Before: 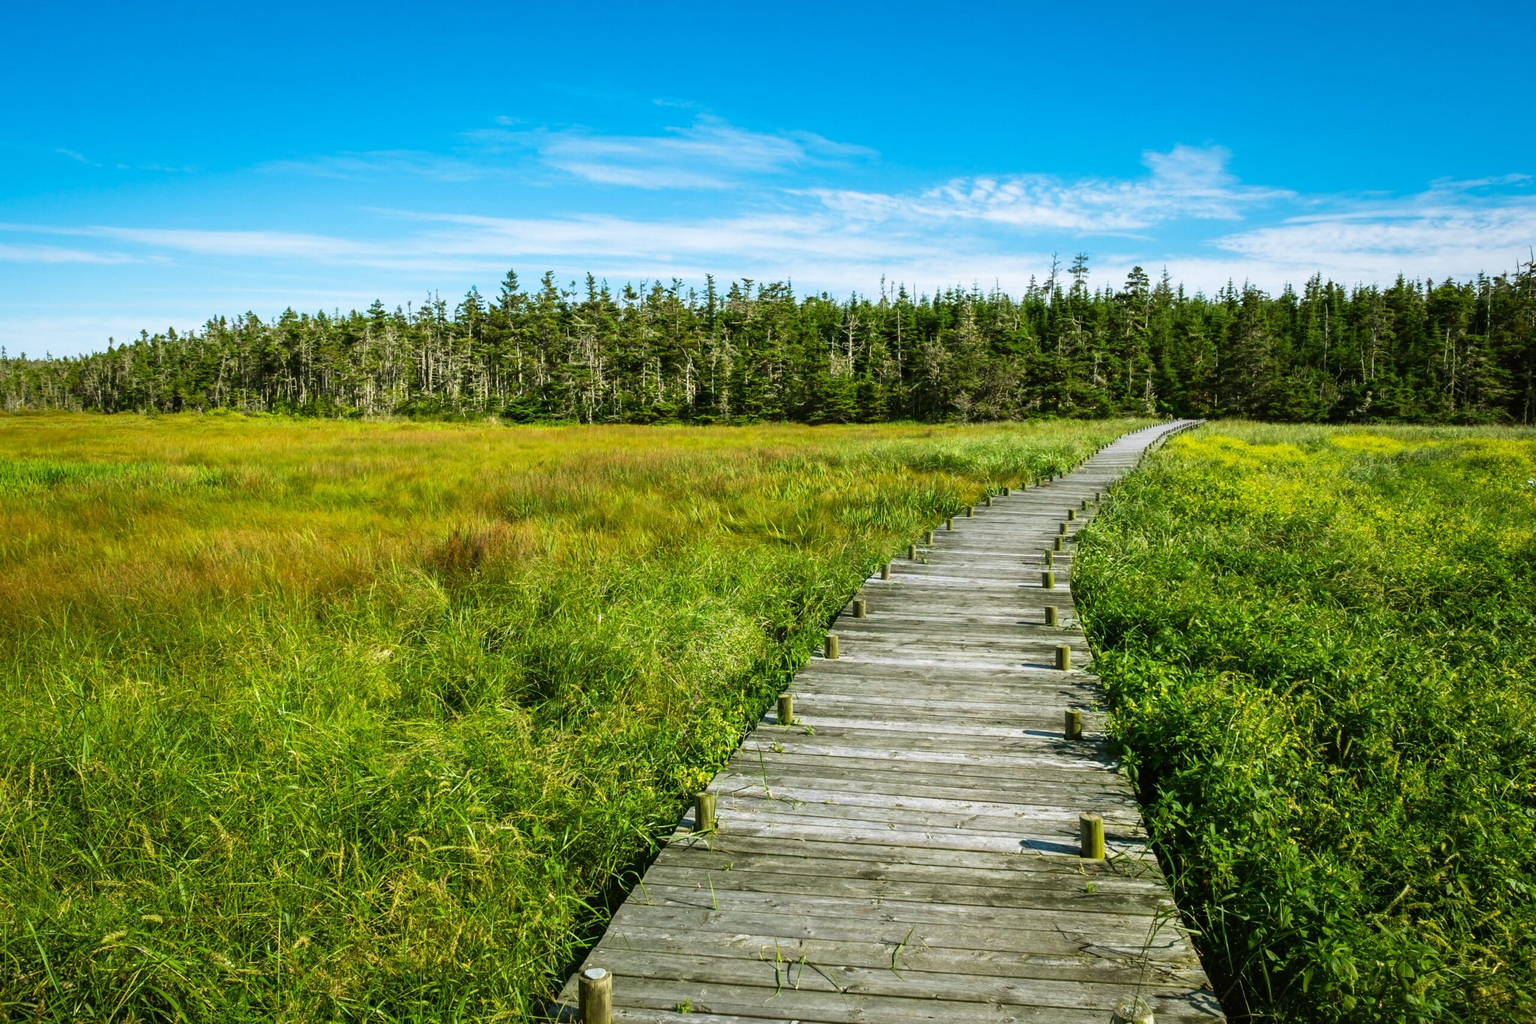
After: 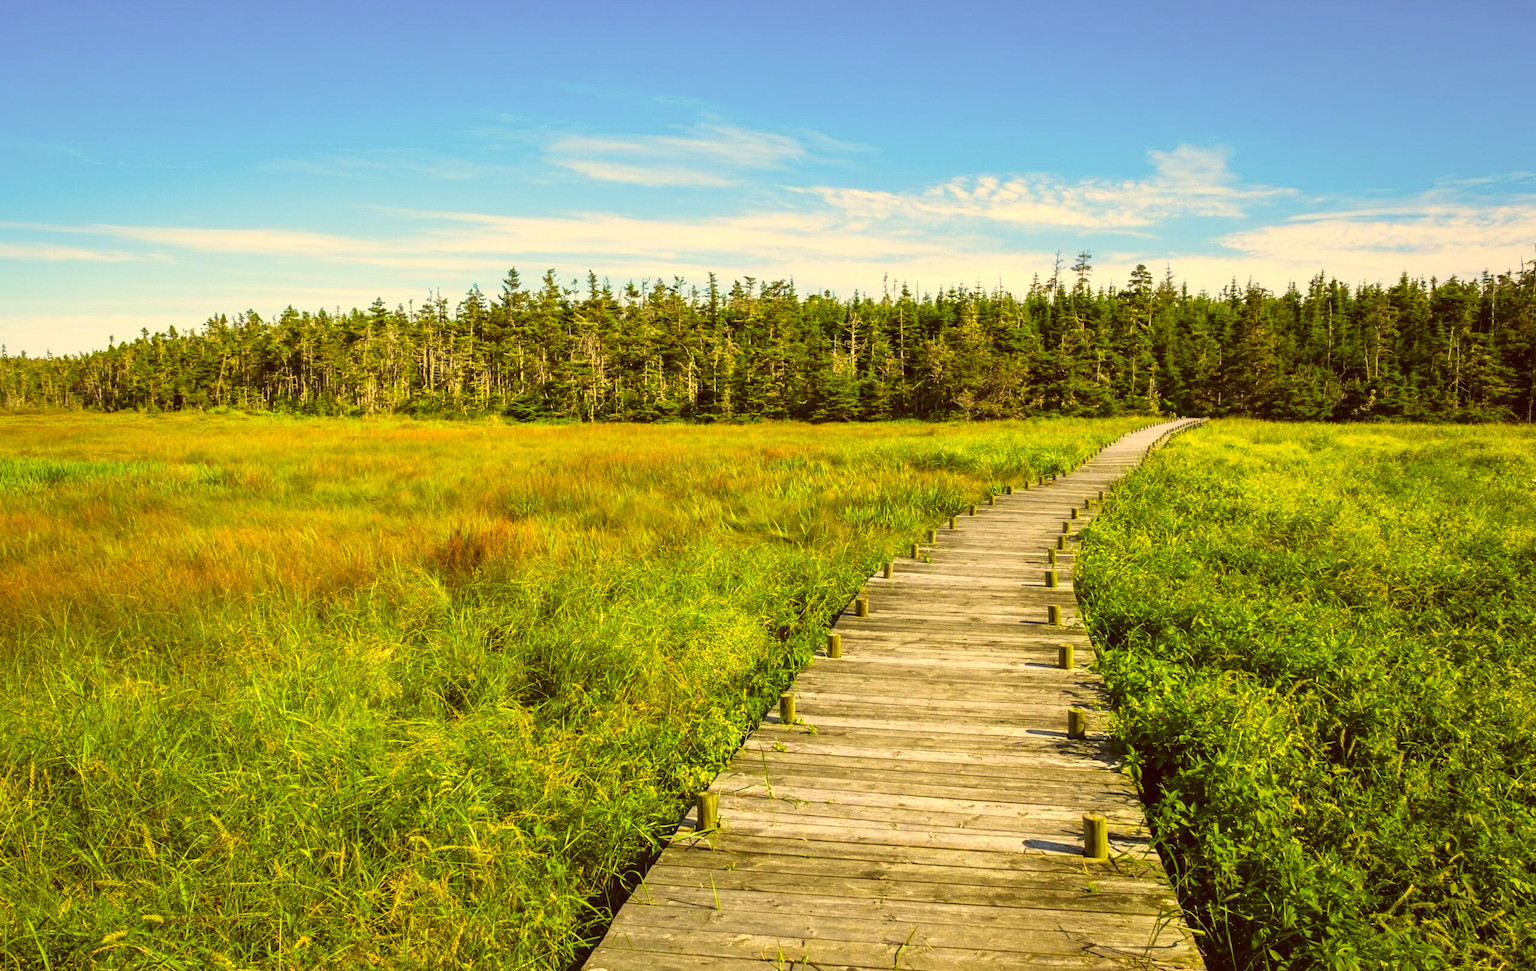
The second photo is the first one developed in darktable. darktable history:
exposure: black level correction 0, exposure 0.2 EV, compensate highlight preservation false
crop: top 0.3%, right 0.263%, bottom 5.063%
color correction: highlights a* 9.81, highlights b* 39.34, shadows a* 14.15, shadows b* 3.43
contrast brightness saturation: brightness 0.093, saturation 0.19
